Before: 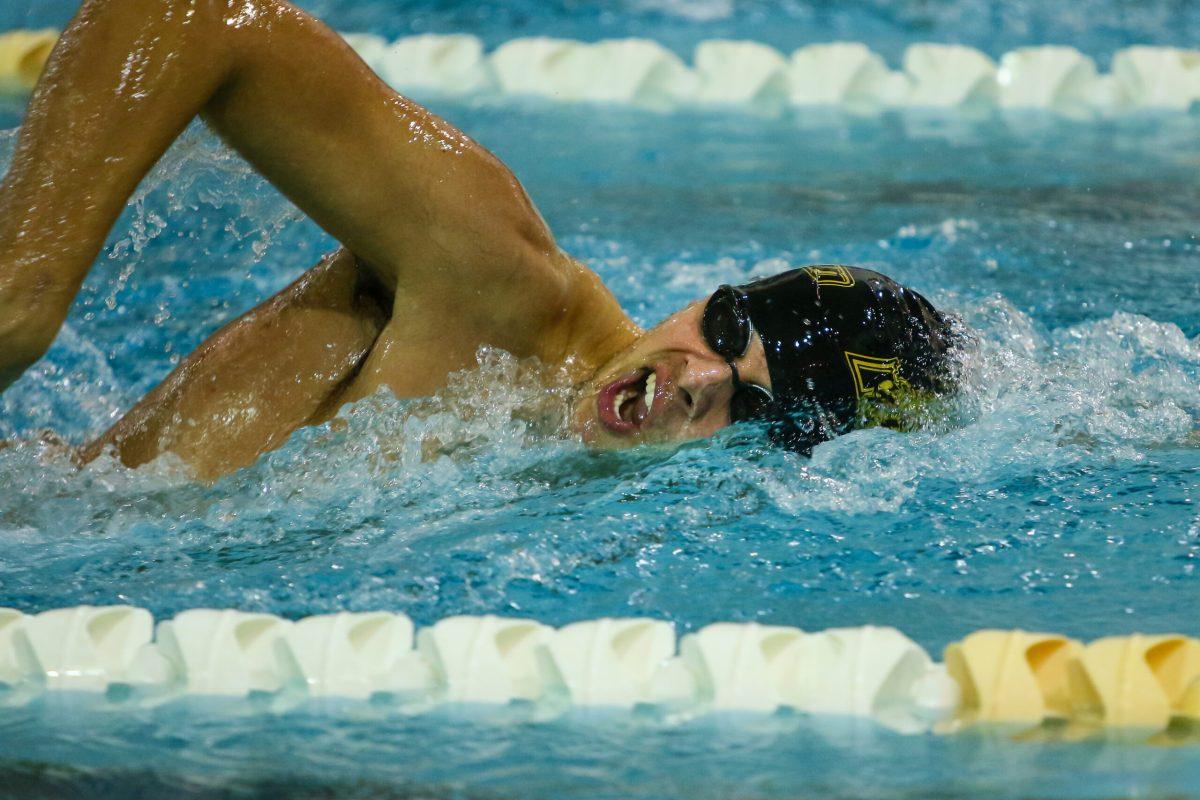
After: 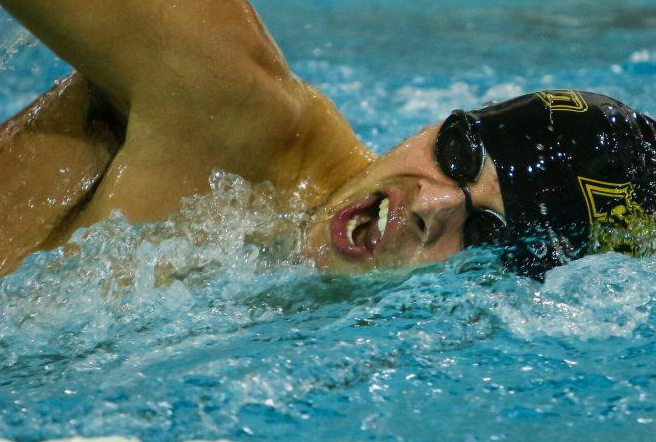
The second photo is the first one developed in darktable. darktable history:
crop and rotate: left 22.313%, top 21.958%, right 23.019%, bottom 22.745%
